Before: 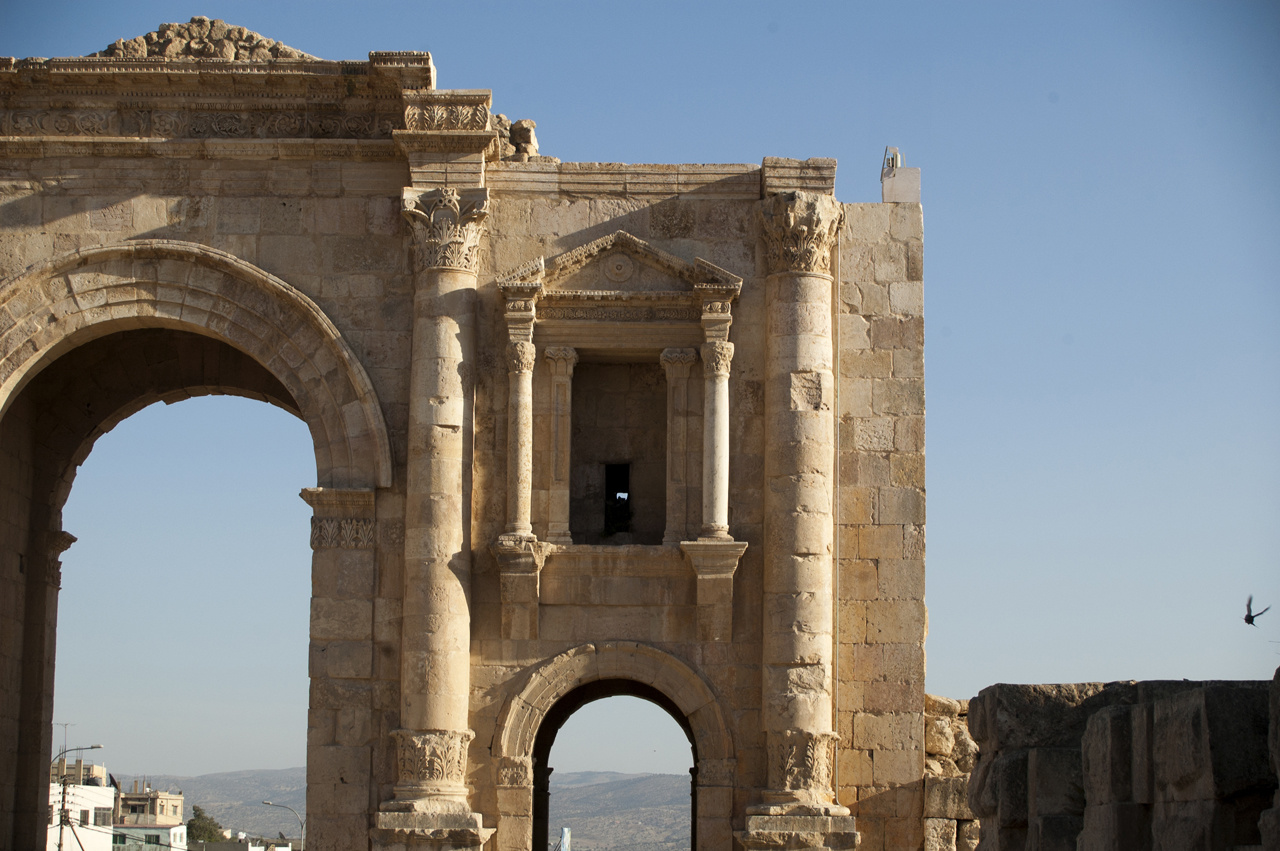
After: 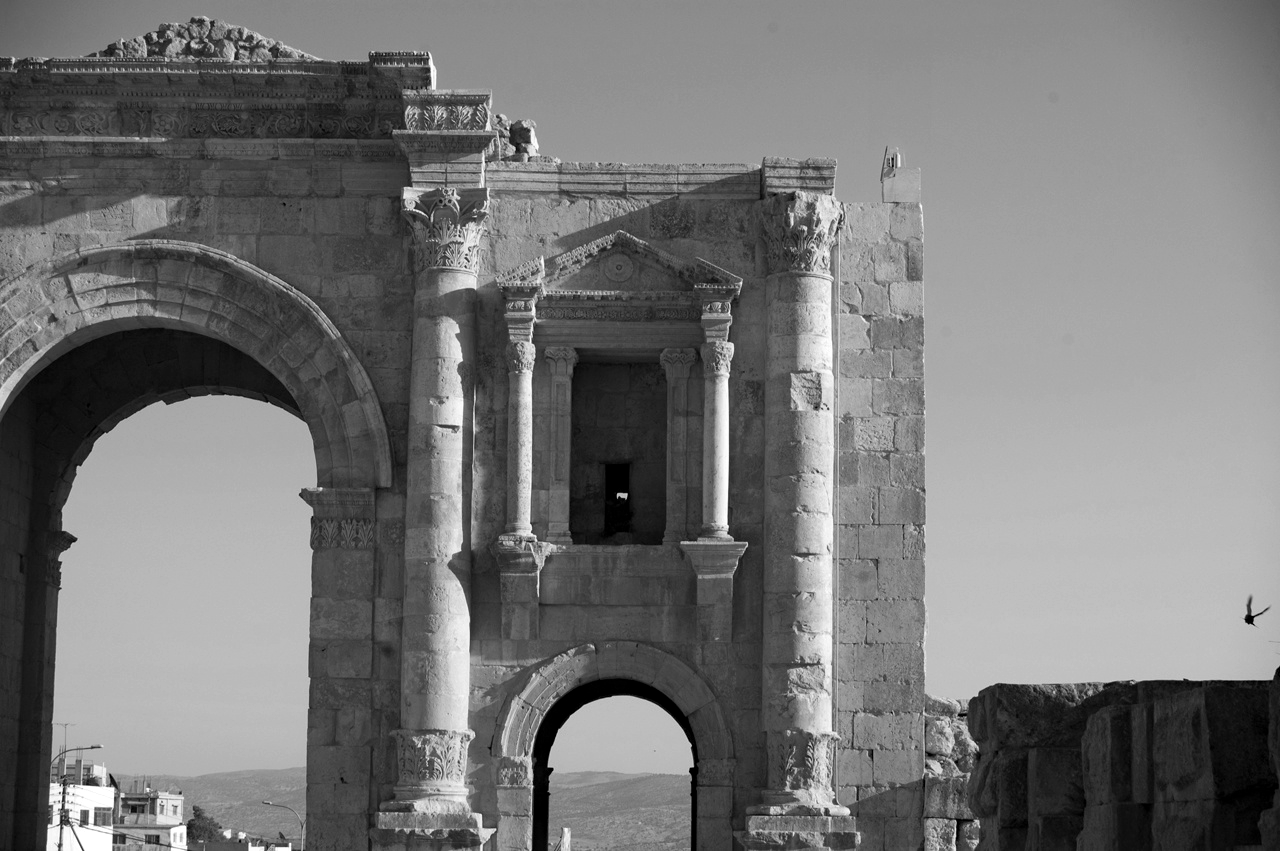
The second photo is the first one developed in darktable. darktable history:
monochrome: on, module defaults
haze removal: compatibility mode true, adaptive false
color balance rgb: perceptual saturation grading › global saturation 20%, perceptual saturation grading › highlights 2.68%, perceptual saturation grading › shadows 50%
